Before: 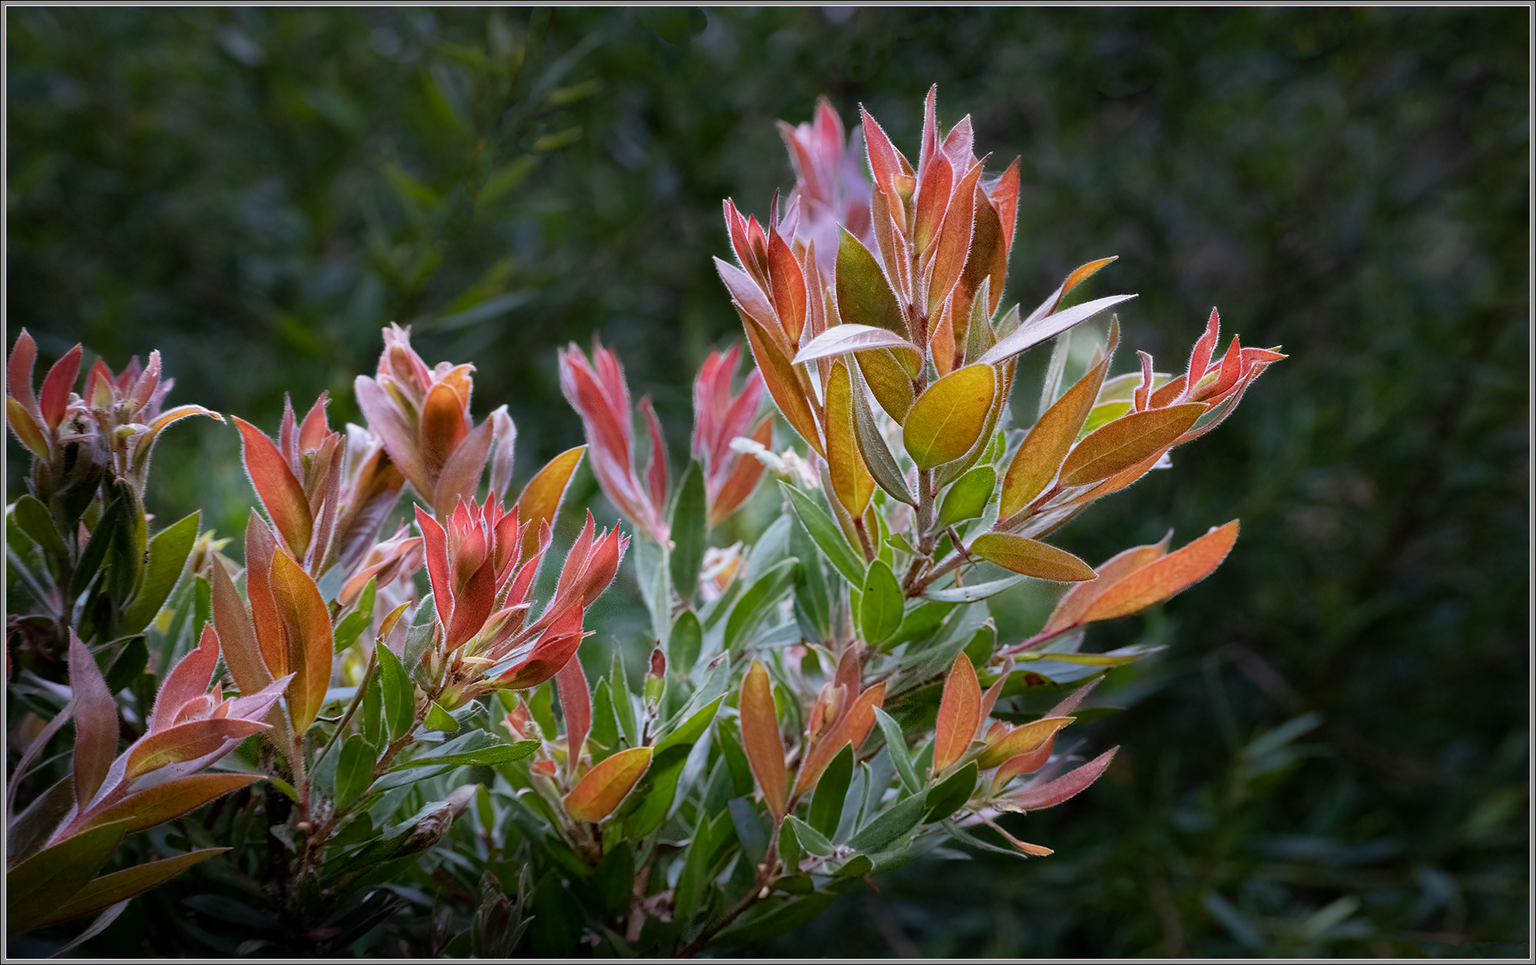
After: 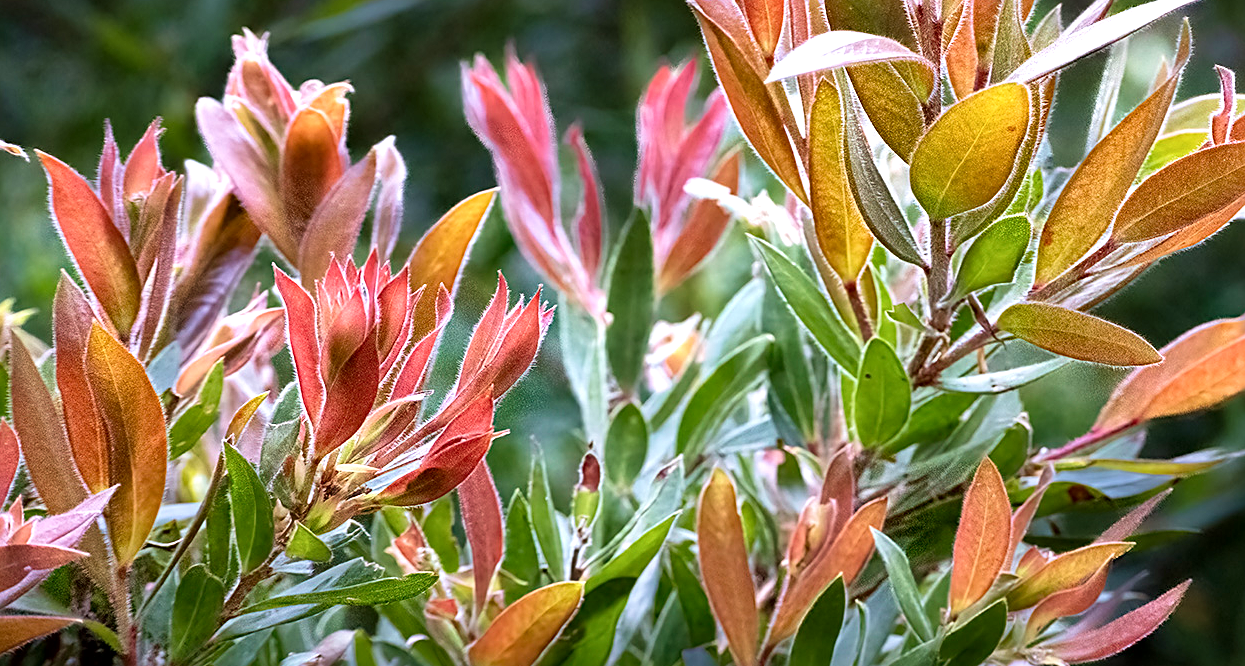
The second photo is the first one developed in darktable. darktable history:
velvia: on, module defaults
sharpen: on, module defaults
crop: left 13.317%, top 31.21%, right 24.414%, bottom 15.739%
local contrast: mode bilateral grid, contrast 20, coarseness 49, detail 150%, midtone range 0.2
exposure: black level correction 0, exposure 0.701 EV, compensate highlight preservation false
